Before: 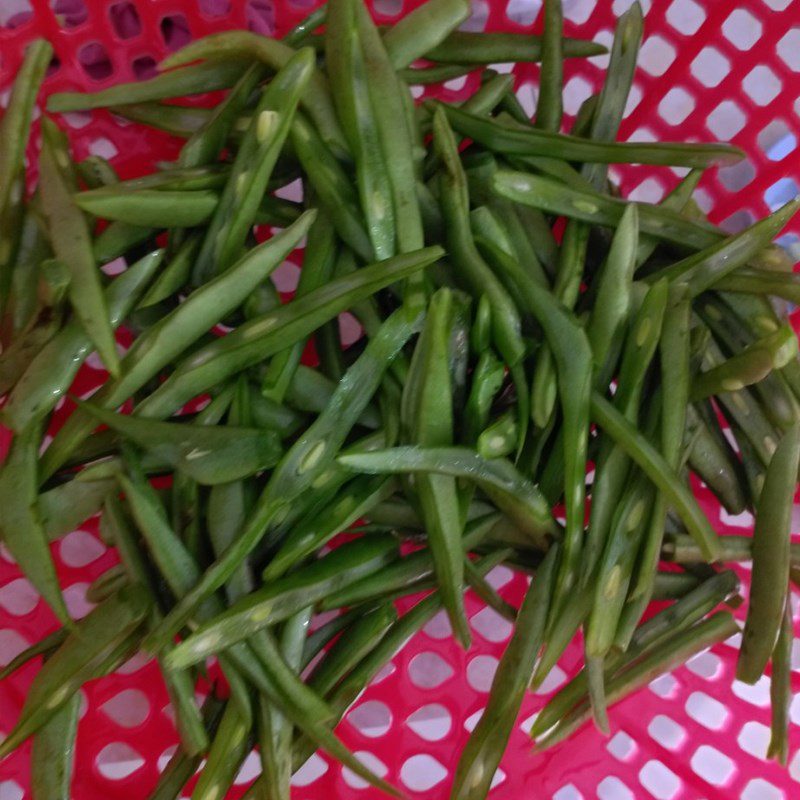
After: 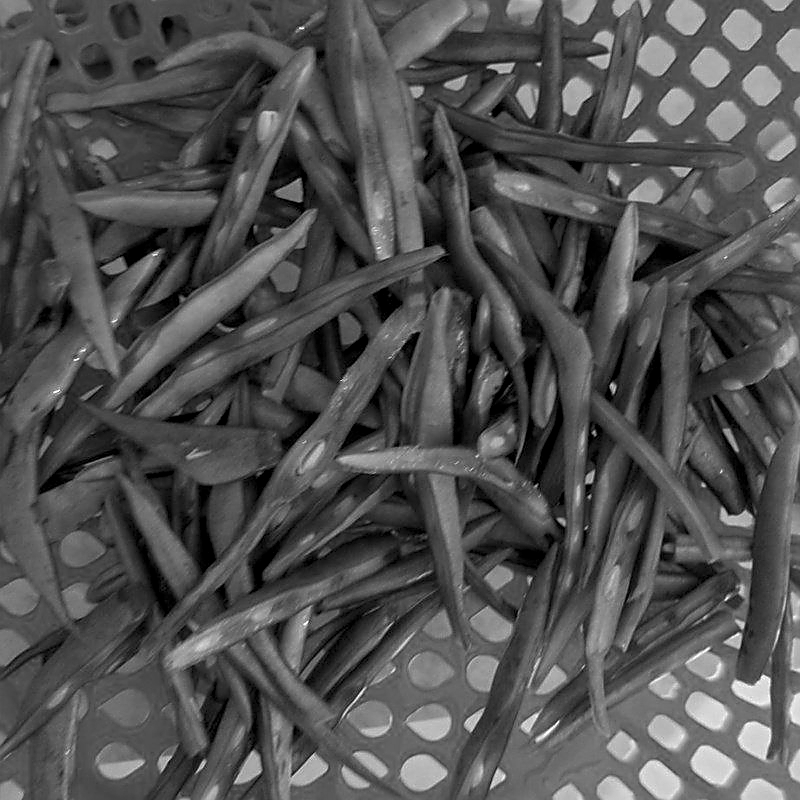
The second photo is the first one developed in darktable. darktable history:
local contrast: on, module defaults
monochrome: a 32, b 64, size 2.3, highlights 1
sharpen: radius 1.4, amount 1.25, threshold 0.7
